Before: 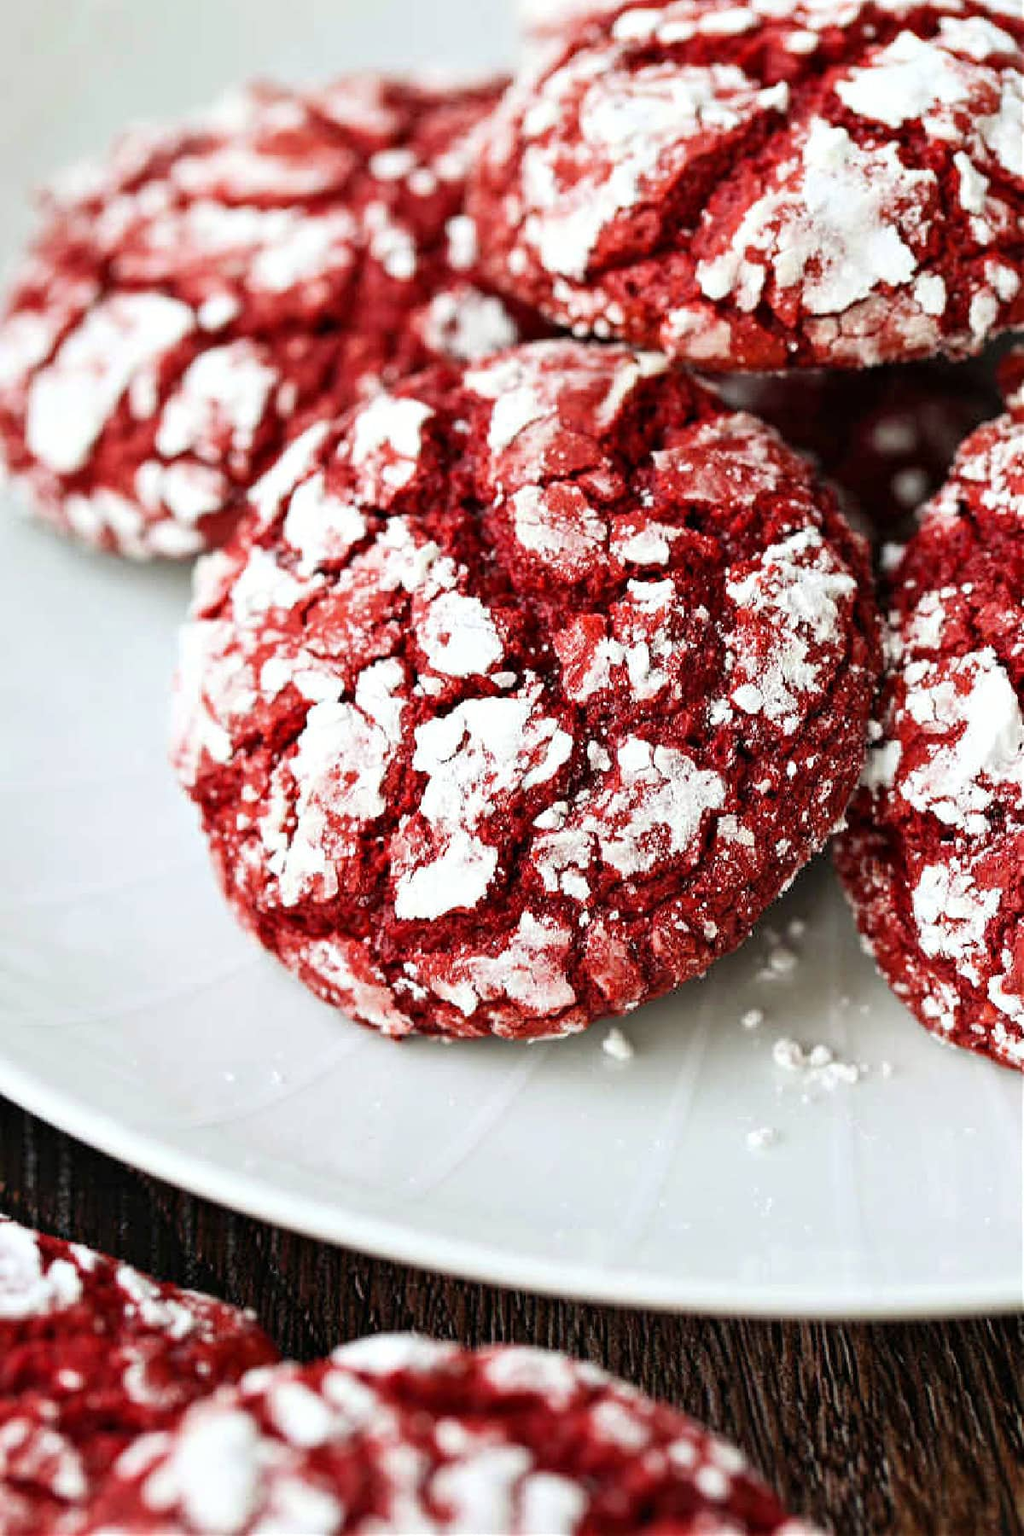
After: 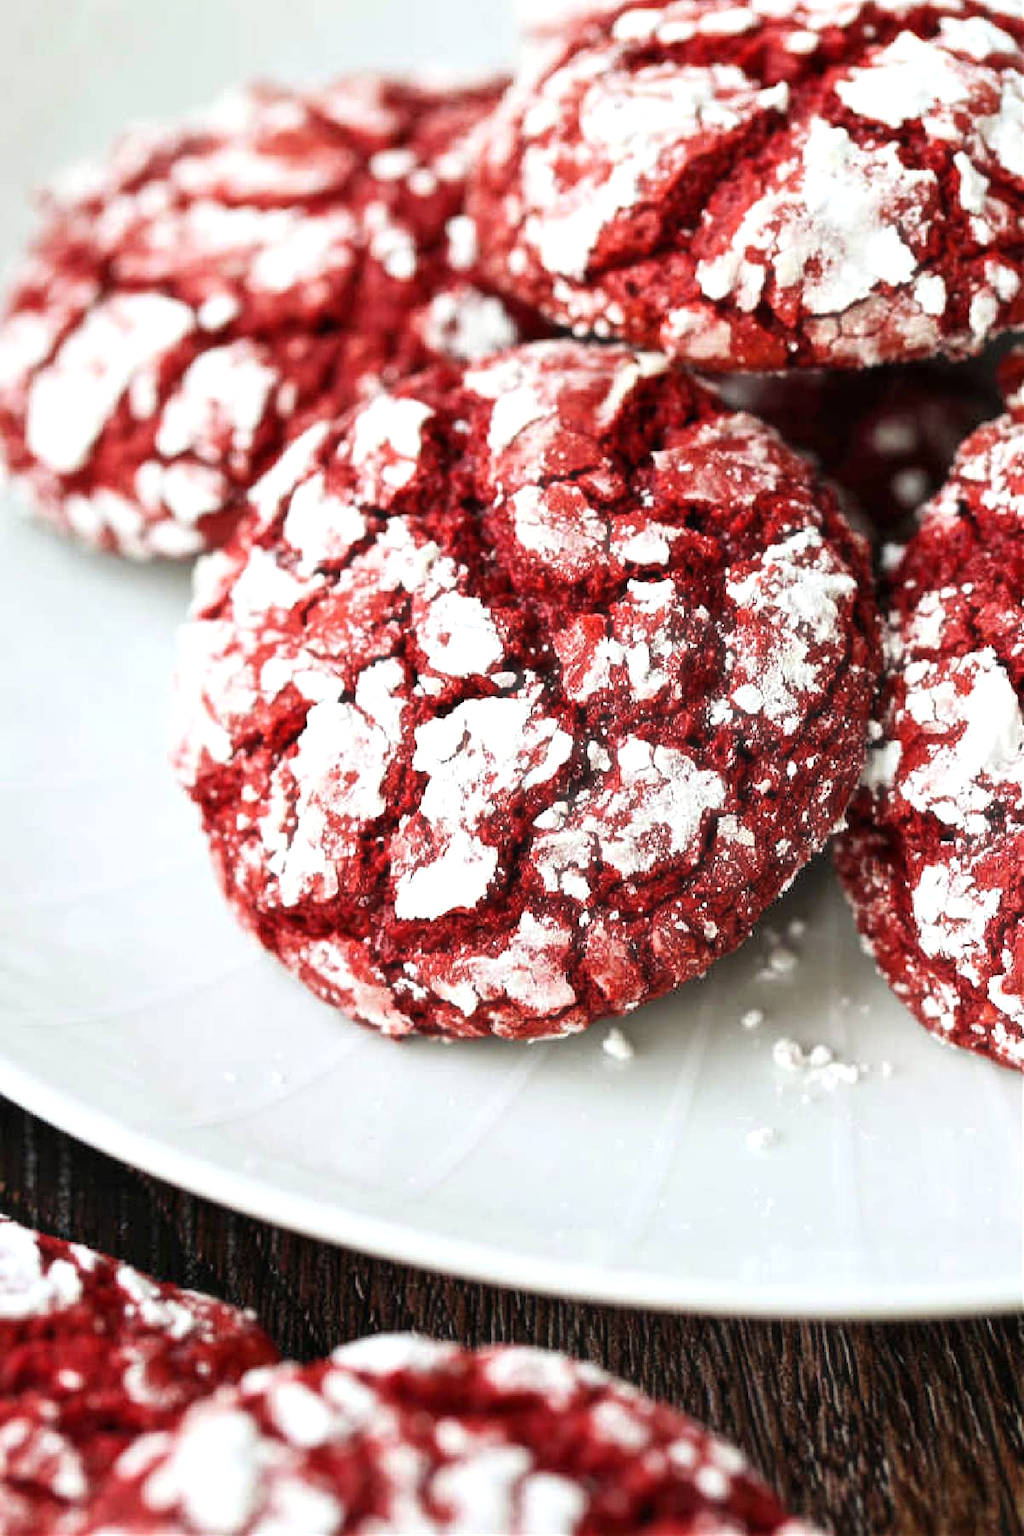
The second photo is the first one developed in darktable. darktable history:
haze removal: strength -0.09, distance 0.358, compatibility mode true, adaptive false
exposure: exposure 0.178 EV, compensate exposure bias true, compensate highlight preservation false
